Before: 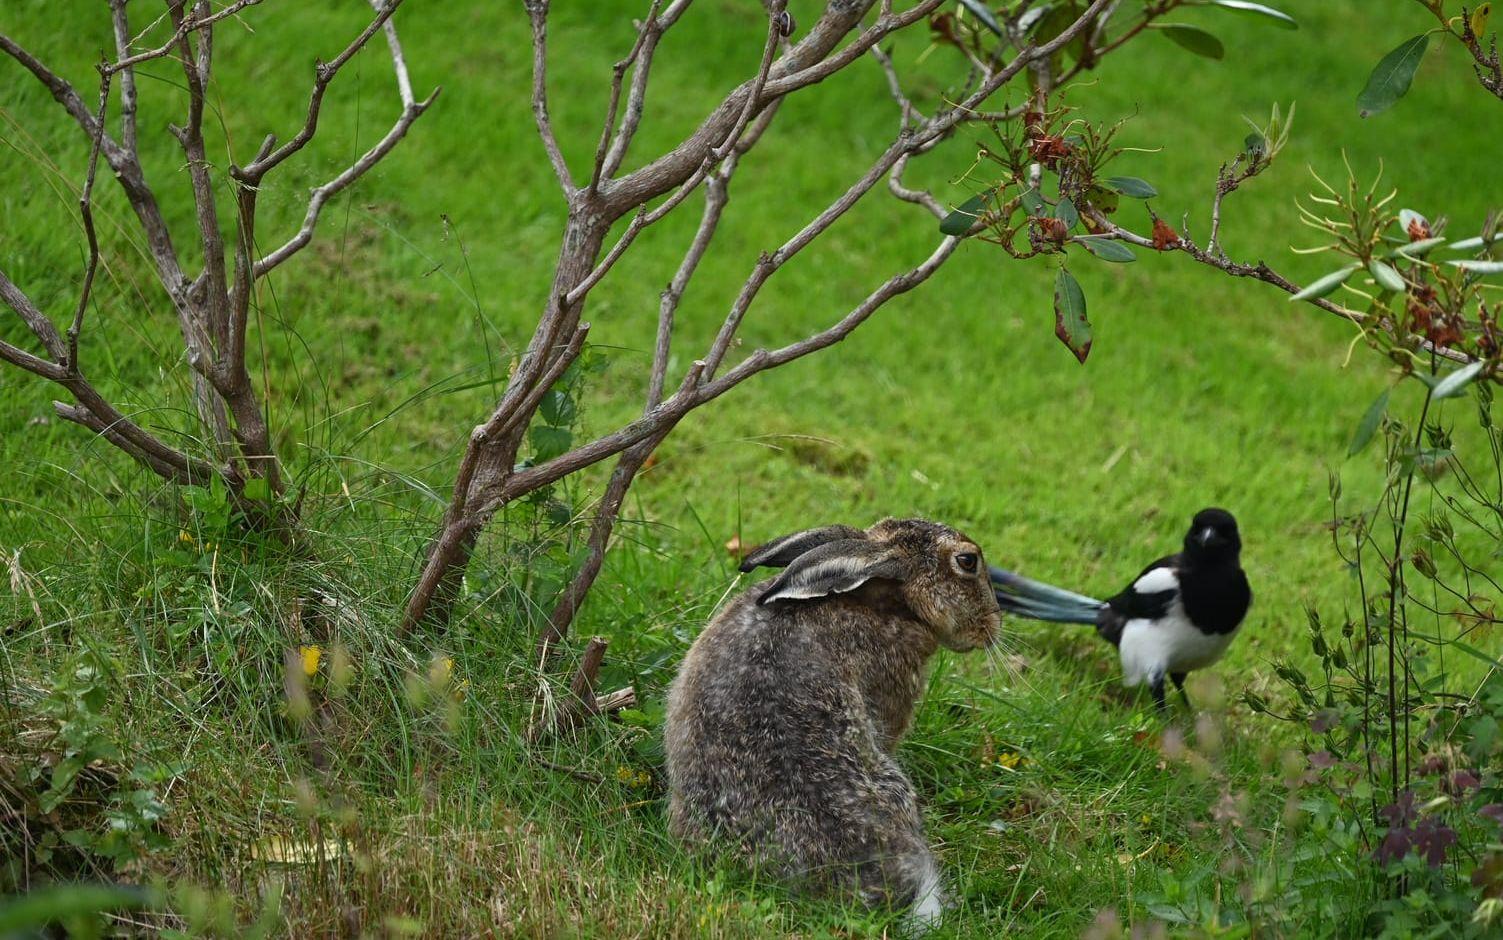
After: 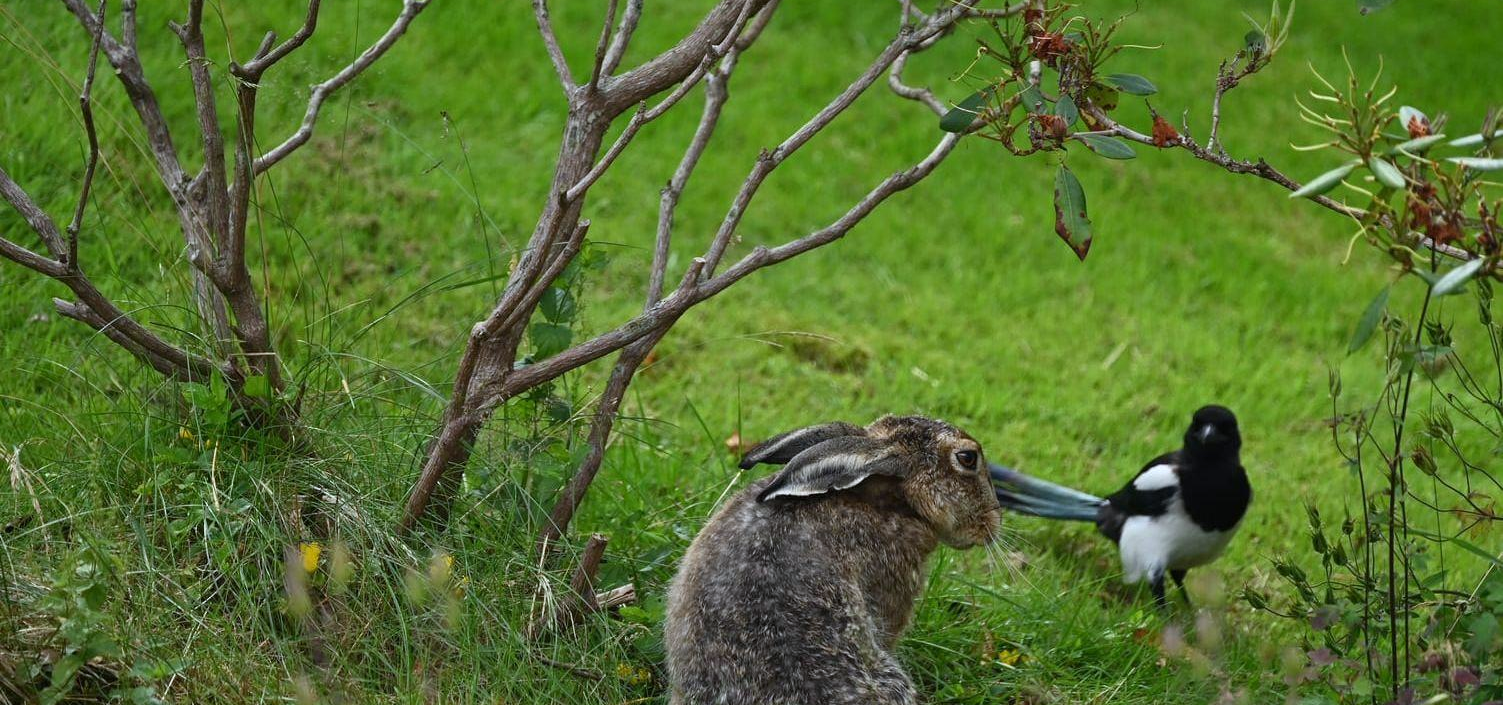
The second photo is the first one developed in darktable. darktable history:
white balance: red 0.976, blue 1.04
crop: top 11.038%, bottom 13.962%
